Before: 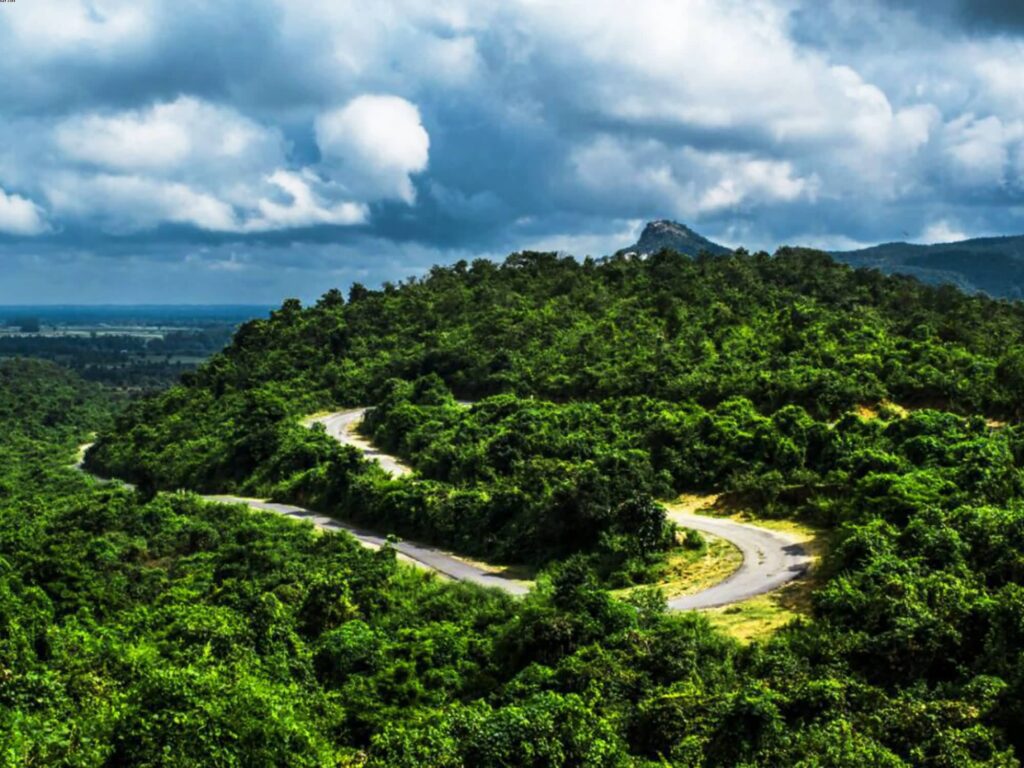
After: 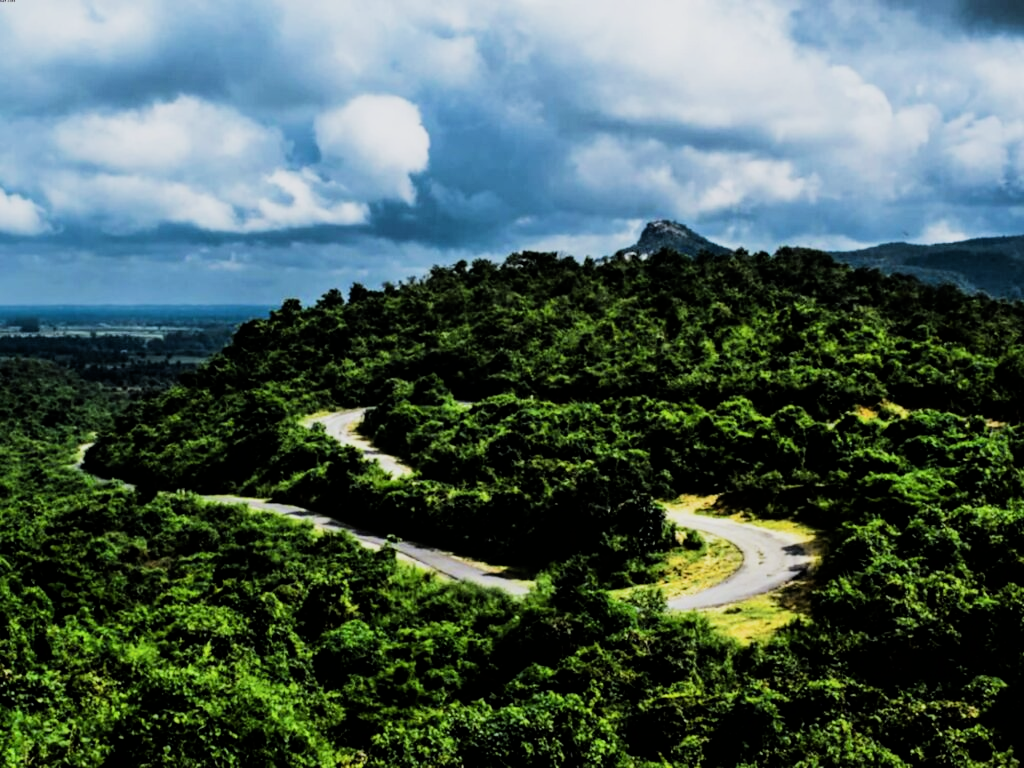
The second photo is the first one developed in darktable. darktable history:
white balance: red 0.988, blue 1.017
filmic rgb: black relative exposure -5 EV, hardness 2.88, contrast 1.4, highlights saturation mix -30%
